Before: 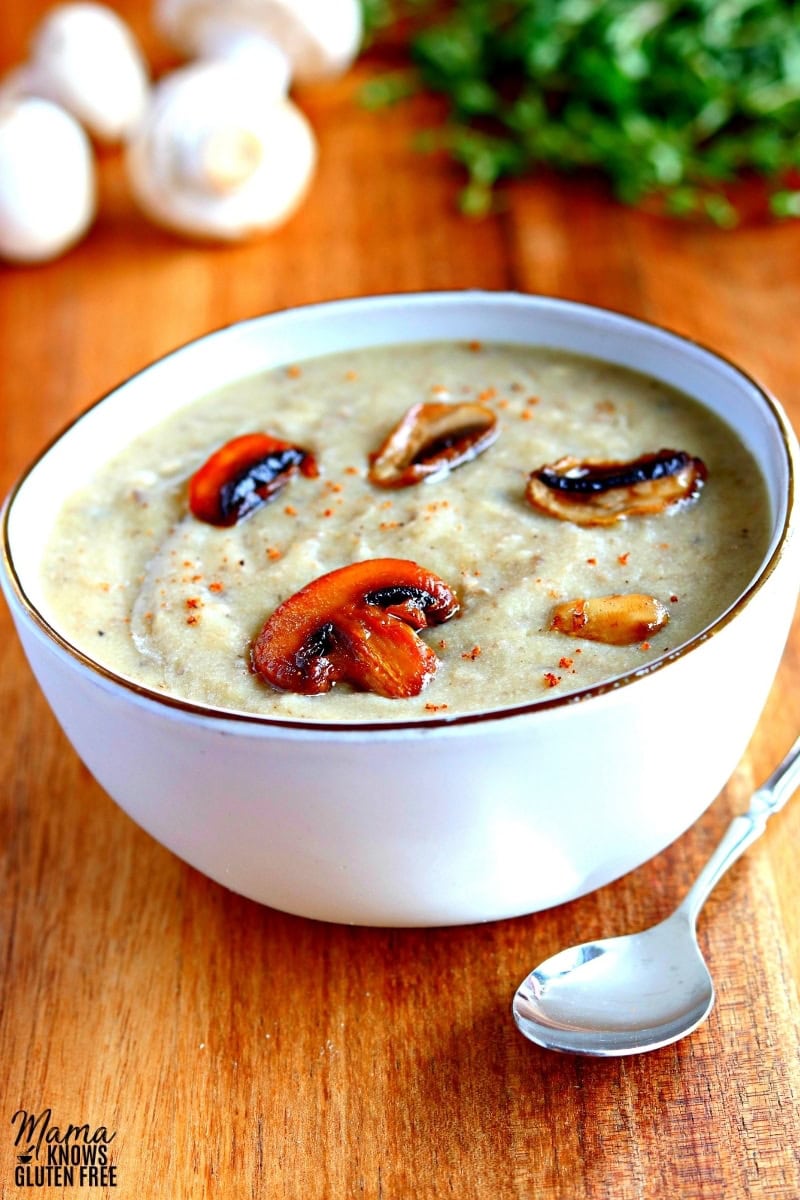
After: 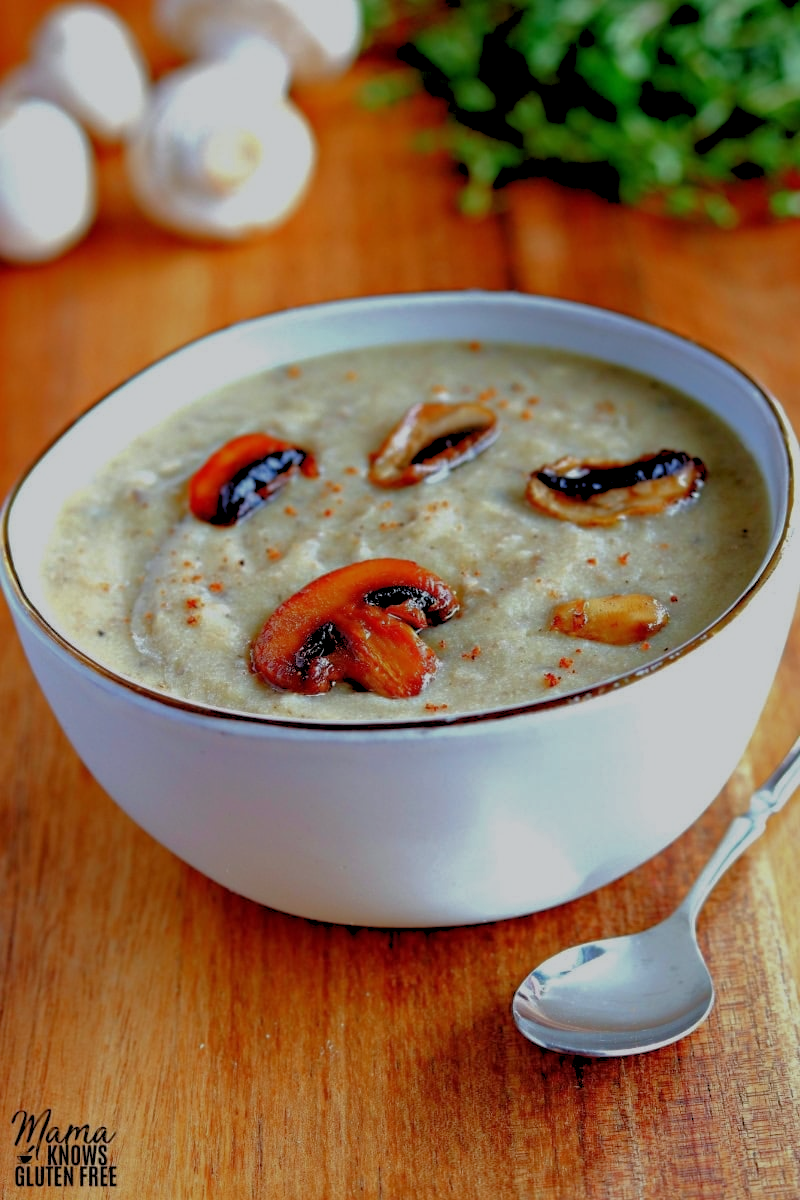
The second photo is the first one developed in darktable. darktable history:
white balance: red 0.986, blue 1.01
rgb levels: preserve colors sum RGB, levels [[0.038, 0.433, 0.934], [0, 0.5, 1], [0, 0.5, 1]]
base curve: curves: ch0 [(0, 0) (0.841, 0.609) (1, 1)]
